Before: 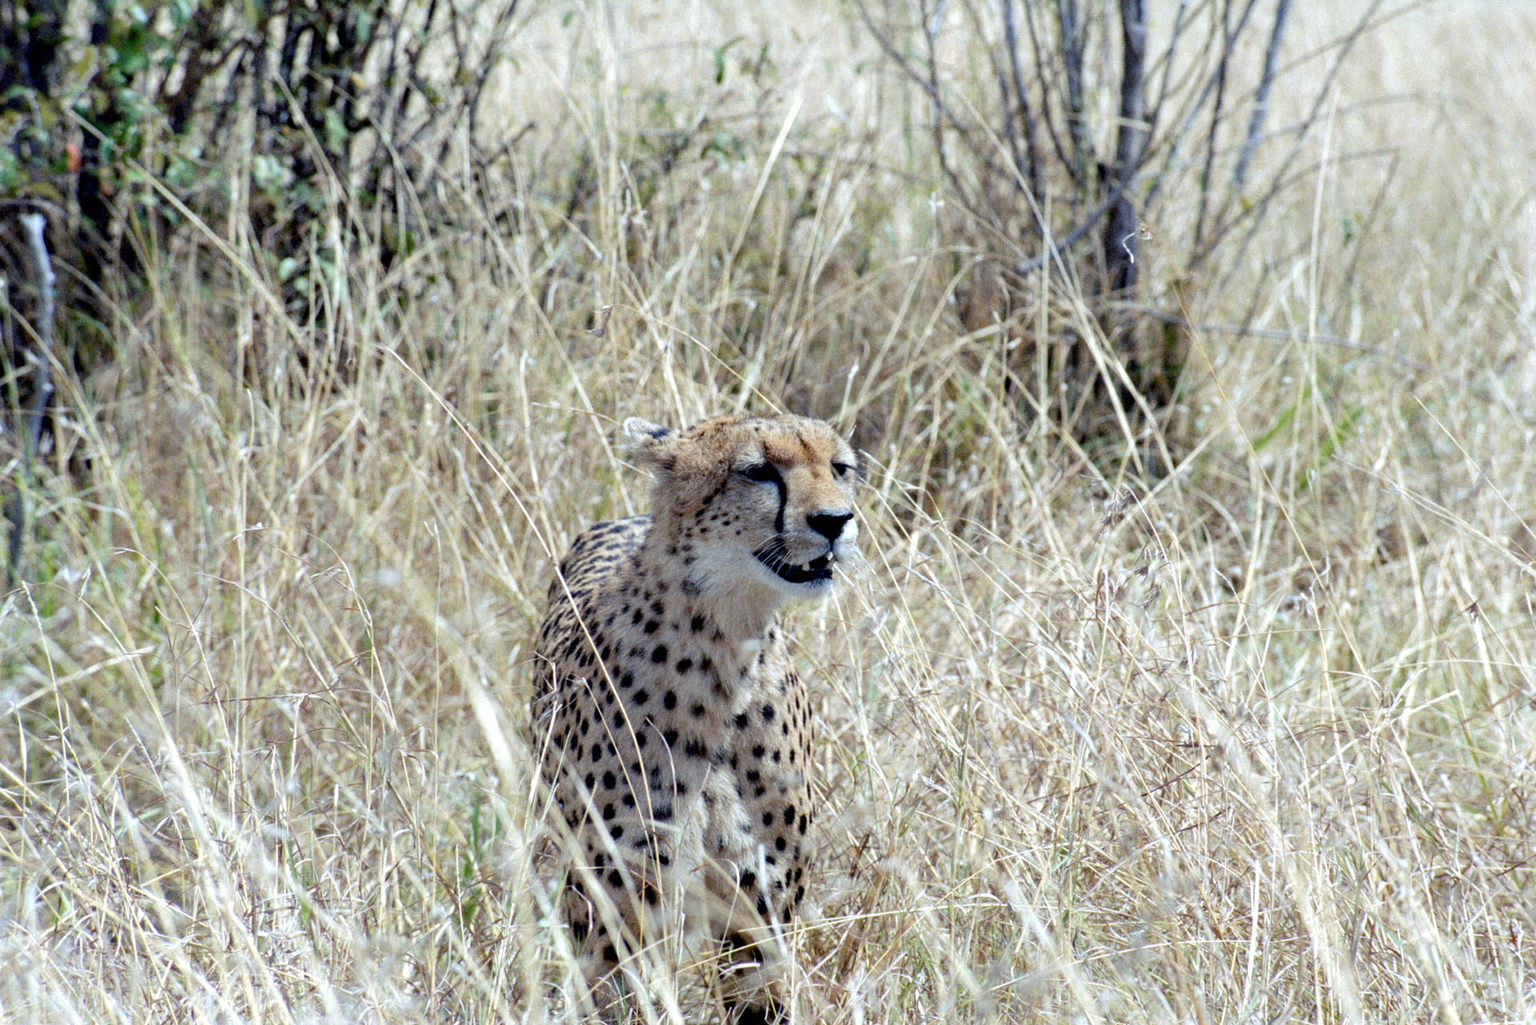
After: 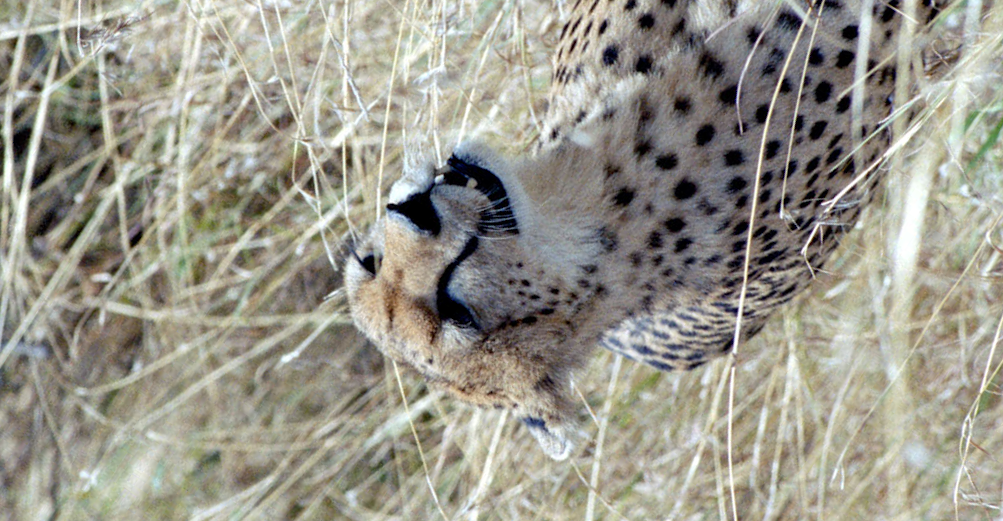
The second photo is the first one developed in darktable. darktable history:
crop and rotate: angle 147.22°, left 9.142%, top 15.644%, right 4.514%, bottom 17.092%
